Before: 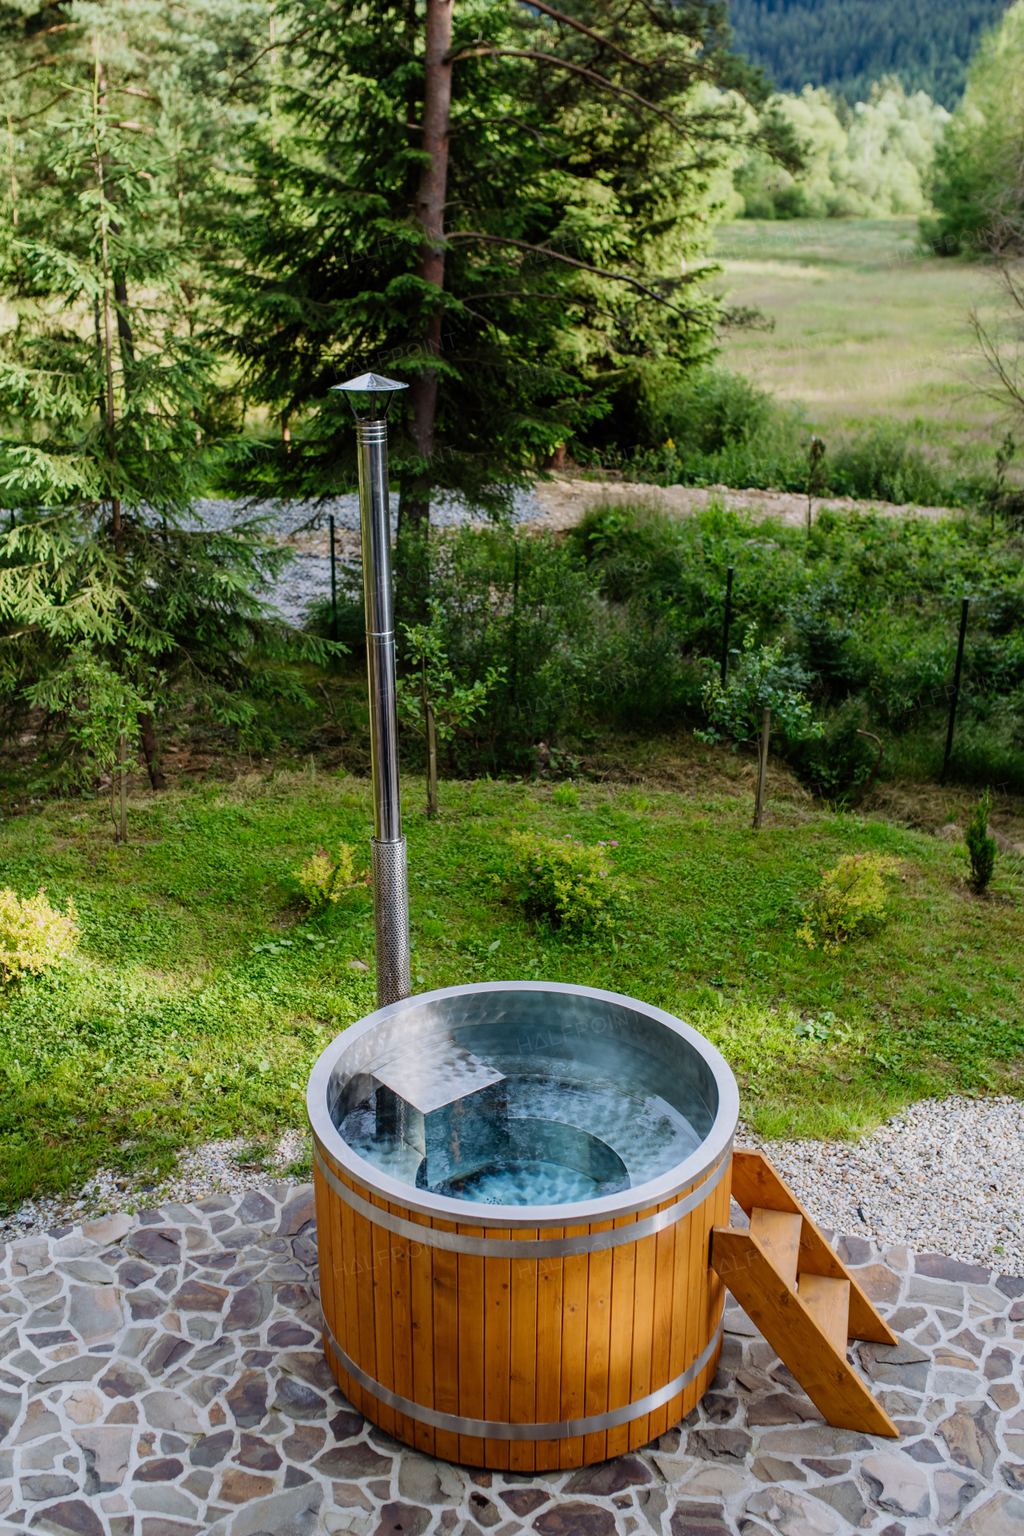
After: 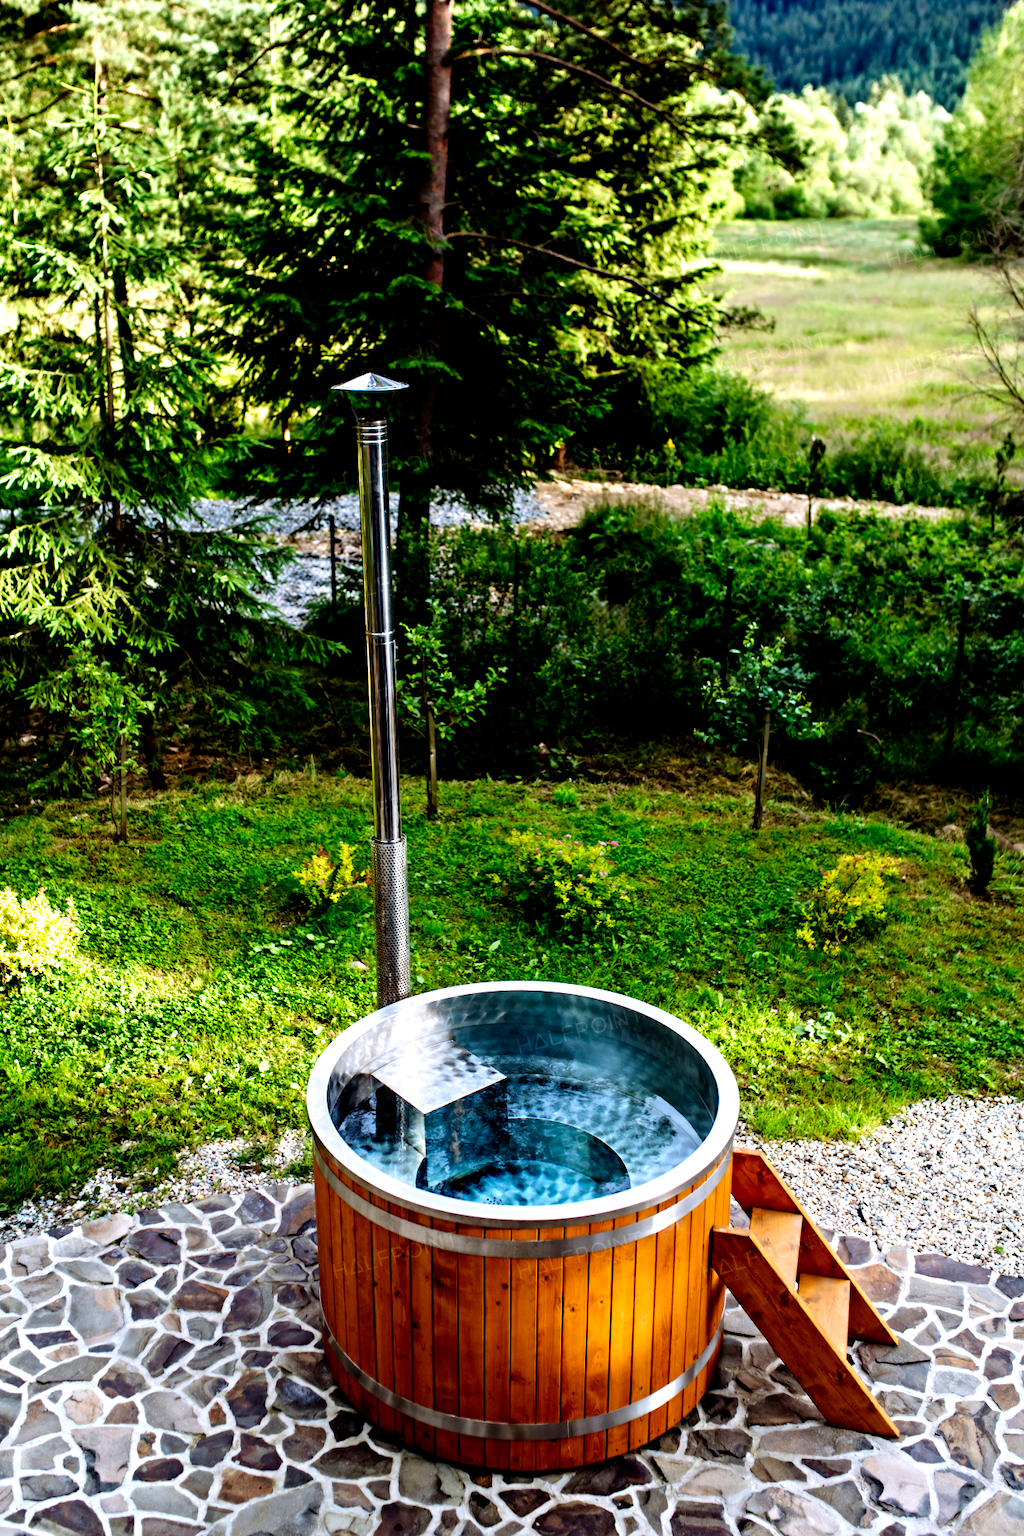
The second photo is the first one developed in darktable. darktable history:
filmic rgb: black relative exposure -8.24 EV, white relative exposure 2.2 EV, threshold 3.03 EV, hardness 7.11, latitude 86.11%, contrast 1.683, highlights saturation mix -3.43%, shadows ↔ highlights balance -3.01%, add noise in highlights 0.001, preserve chrominance no, color science v3 (2019), use custom middle-gray values true, contrast in highlights soft, enable highlight reconstruction true
contrast equalizer: y [[0.5, 0.5, 0.501, 0.63, 0.504, 0.5], [0.5 ×6], [0.5 ×6], [0 ×6], [0 ×6]]
